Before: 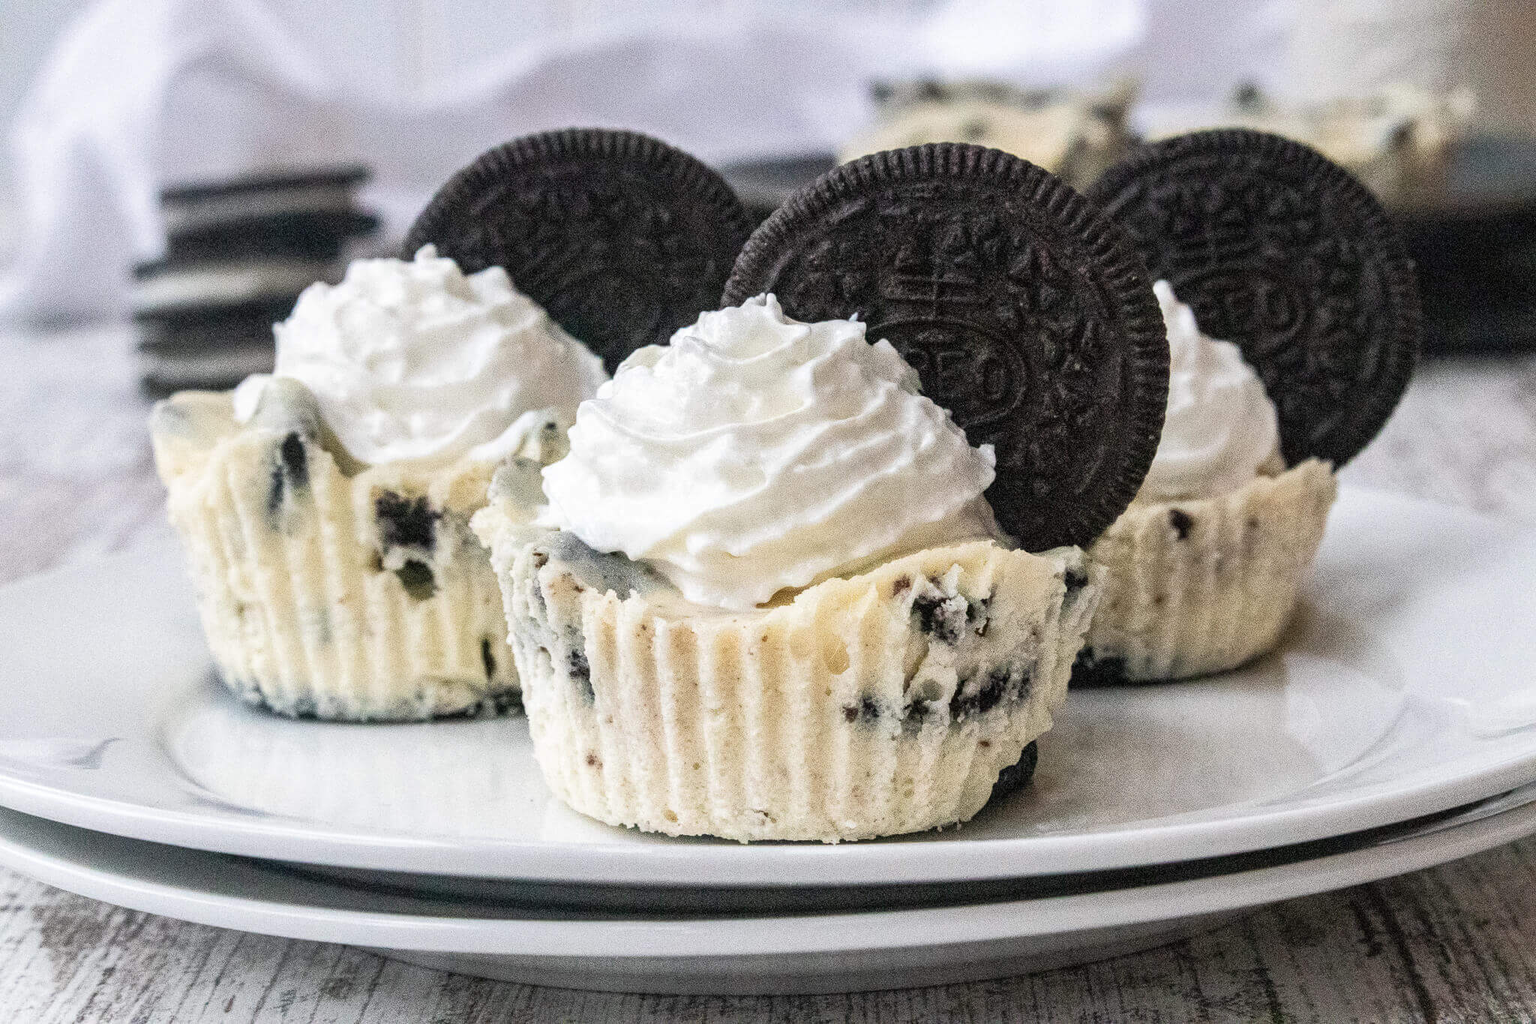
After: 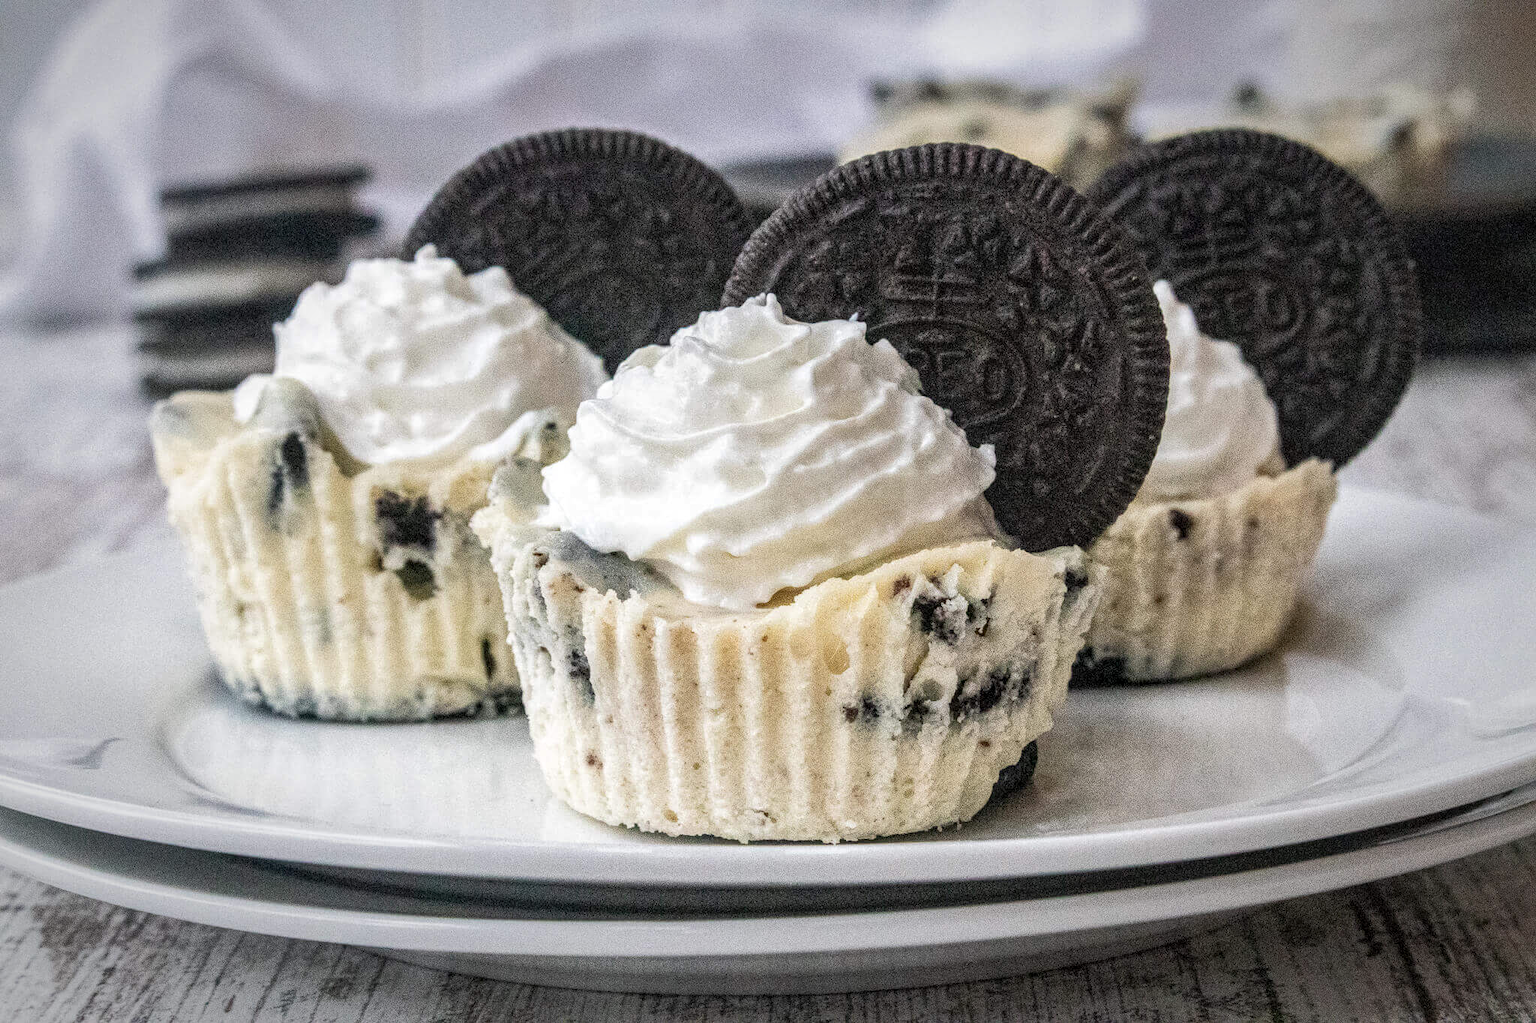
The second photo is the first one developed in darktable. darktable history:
shadows and highlights: shadows 24.99, highlights -23.76
local contrast: on, module defaults
vignetting: fall-off start 67.56%, fall-off radius 68.52%, saturation -0.017, automatic ratio true
